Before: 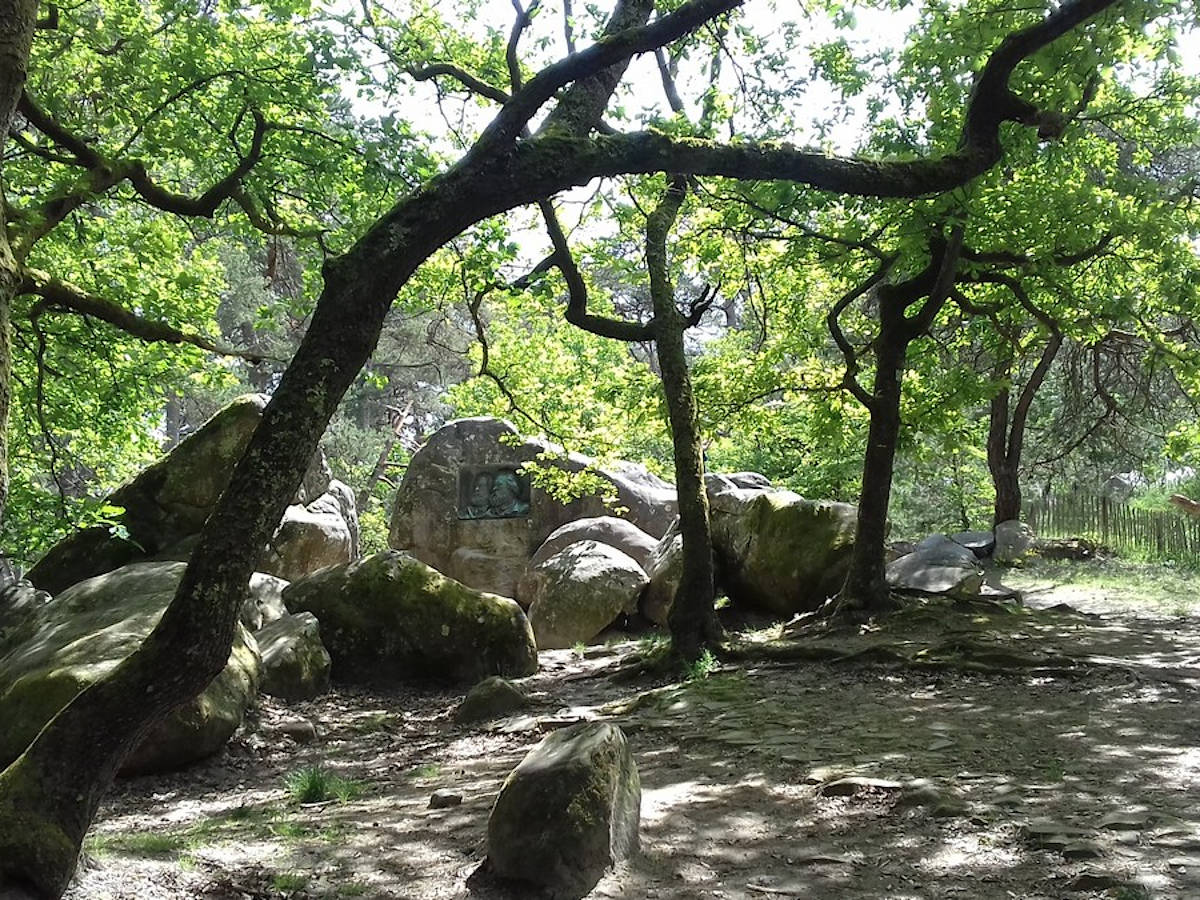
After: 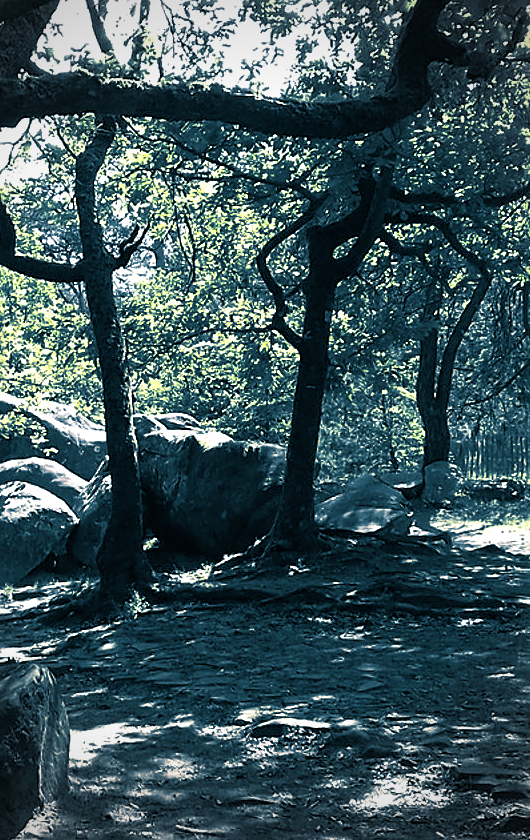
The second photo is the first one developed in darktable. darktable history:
sharpen: on, module defaults
color balance rgb: linear chroma grading › global chroma 1.5%, linear chroma grading › mid-tones -1%, perceptual saturation grading › global saturation -3%, perceptual saturation grading › shadows -2%
crop: left 47.628%, top 6.643%, right 7.874%
rgb curve: curves: ch0 [(0, 0) (0.415, 0.237) (1, 1)]
vignetting: fall-off start 71.74%
split-toning: shadows › hue 212.4°, balance -70
exposure: exposure 0.2 EV, compensate highlight preservation false
white balance: emerald 1
